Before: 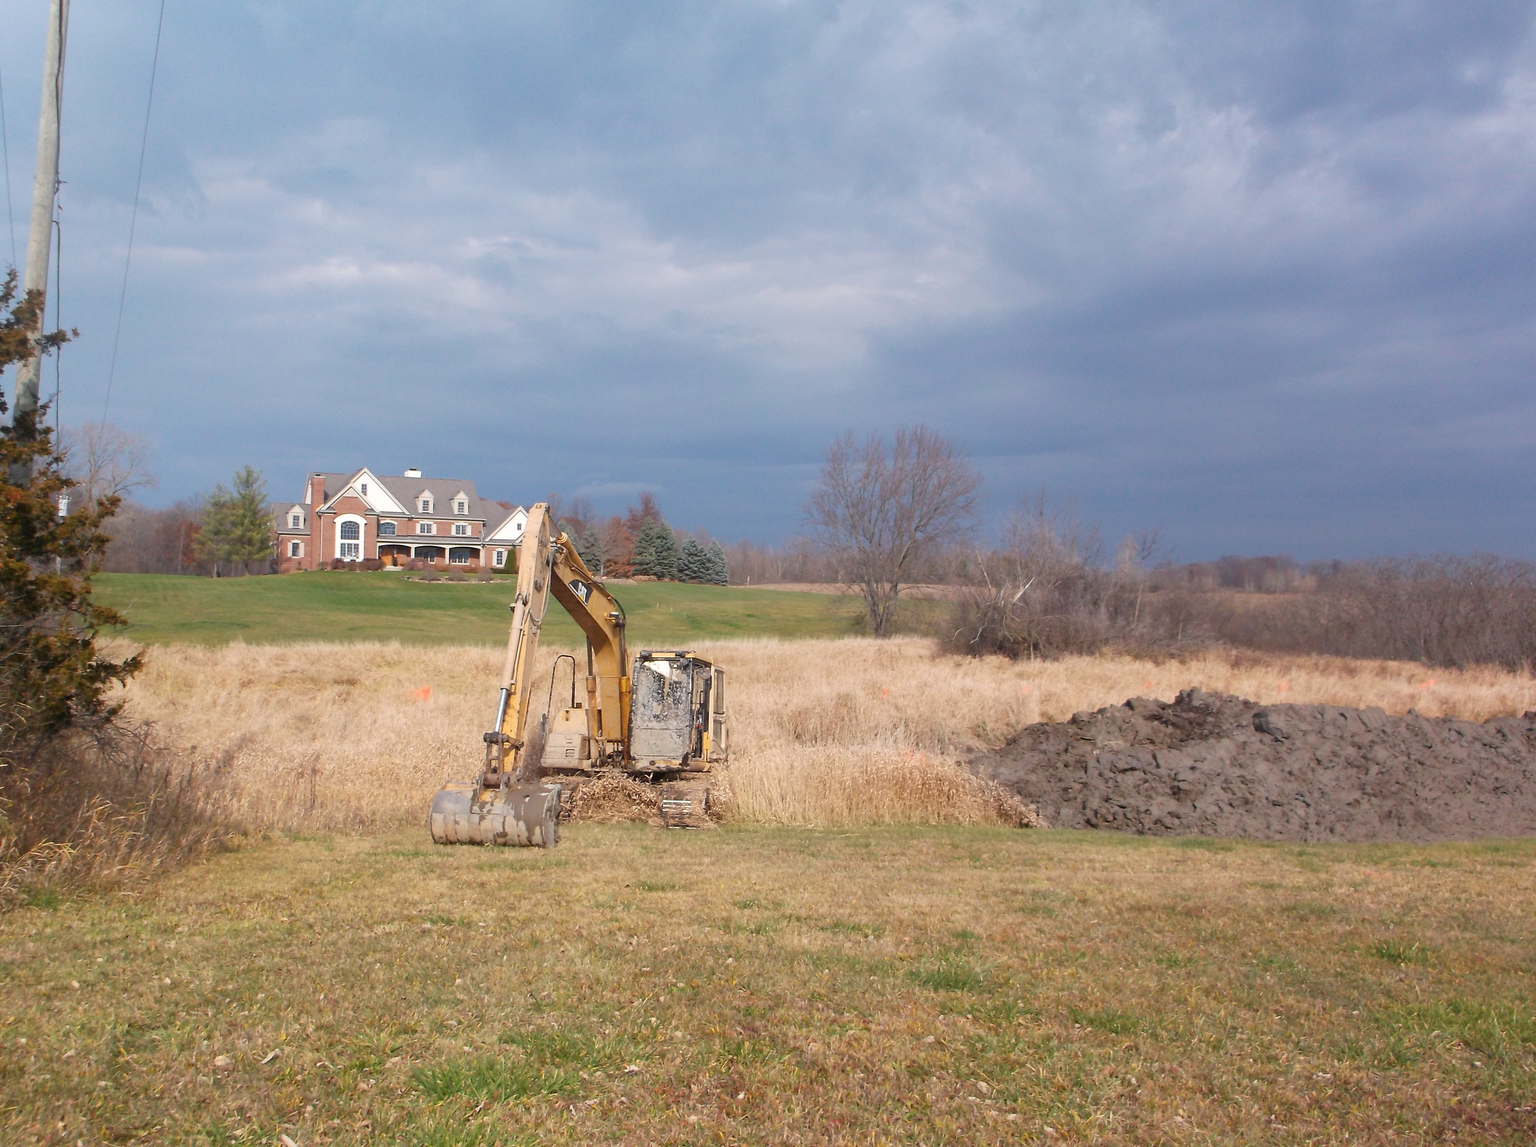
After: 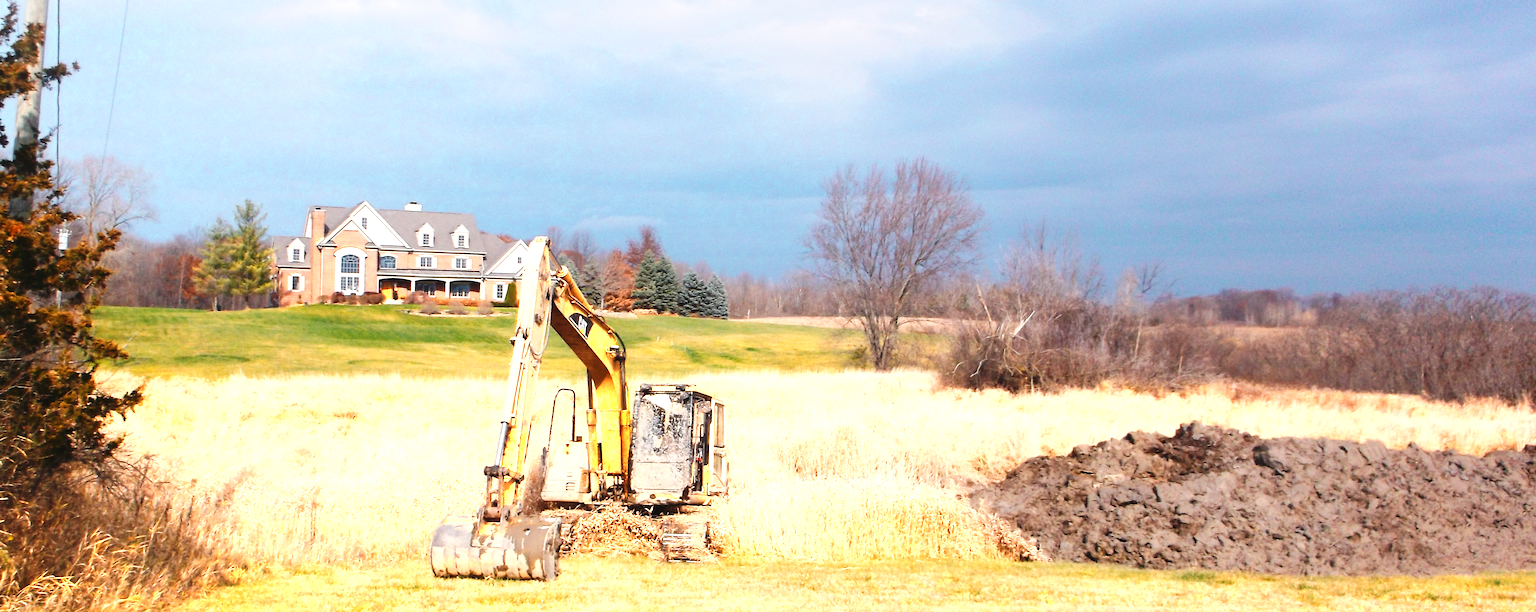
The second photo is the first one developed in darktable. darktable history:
base curve: curves: ch0 [(0, 0) (0.036, 0.025) (0.121, 0.166) (0.206, 0.329) (0.605, 0.79) (1, 1)], preserve colors none
crop and rotate: top 23.283%, bottom 23.265%
color zones: curves: ch0 [(0.018, 0.548) (0.197, 0.654) (0.425, 0.447) (0.605, 0.658) (0.732, 0.579)]; ch1 [(0.105, 0.531) (0.224, 0.531) (0.386, 0.39) (0.618, 0.456) (0.732, 0.456) (0.956, 0.421)]; ch2 [(0.039, 0.583) (0.215, 0.465) (0.399, 0.544) (0.465, 0.548) (0.614, 0.447) (0.724, 0.43) (0.882, 0.623) (0.956, 0.632)]
color balance rgb: global offset › luminance 0.711%, perceptual saturation grading › global saturation 39.545%, perceptual brilliance grading › global brilliance 14.353%, perceptual brilliance grading › shadows -34.174%, global vibrance 9.911%
